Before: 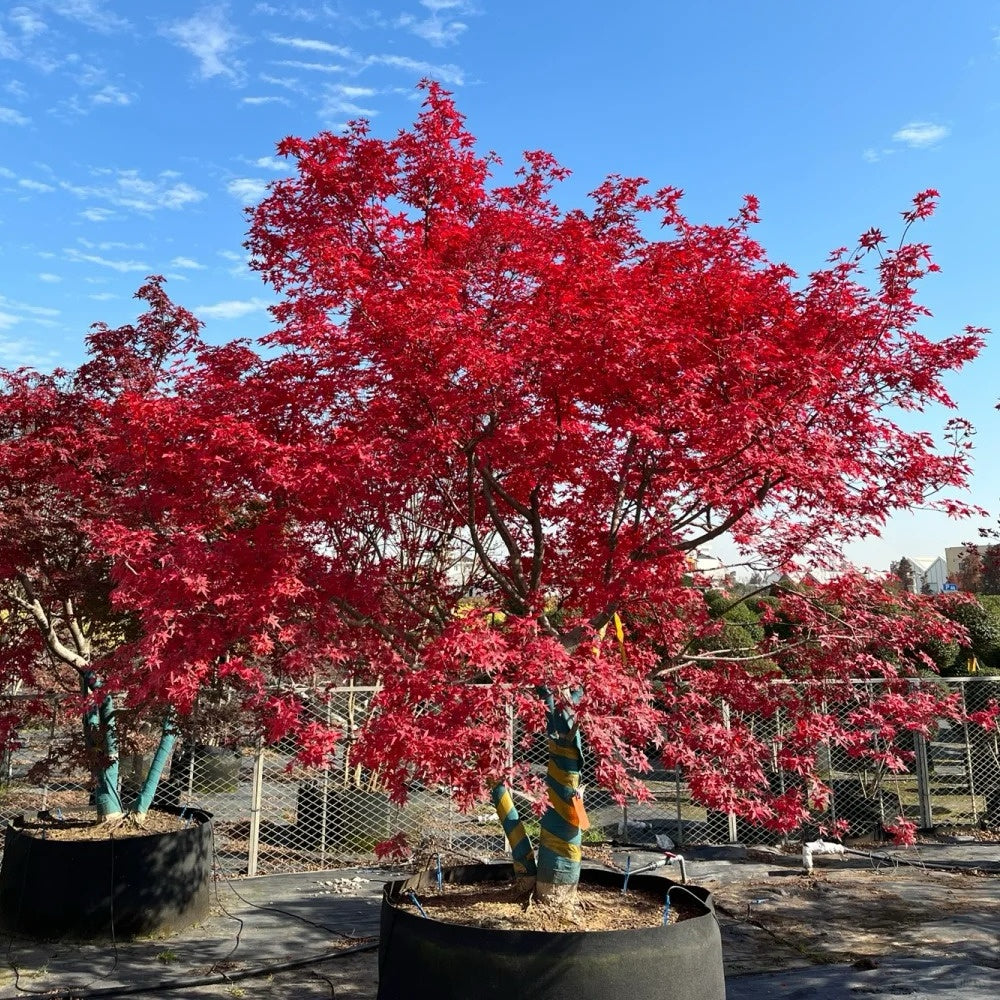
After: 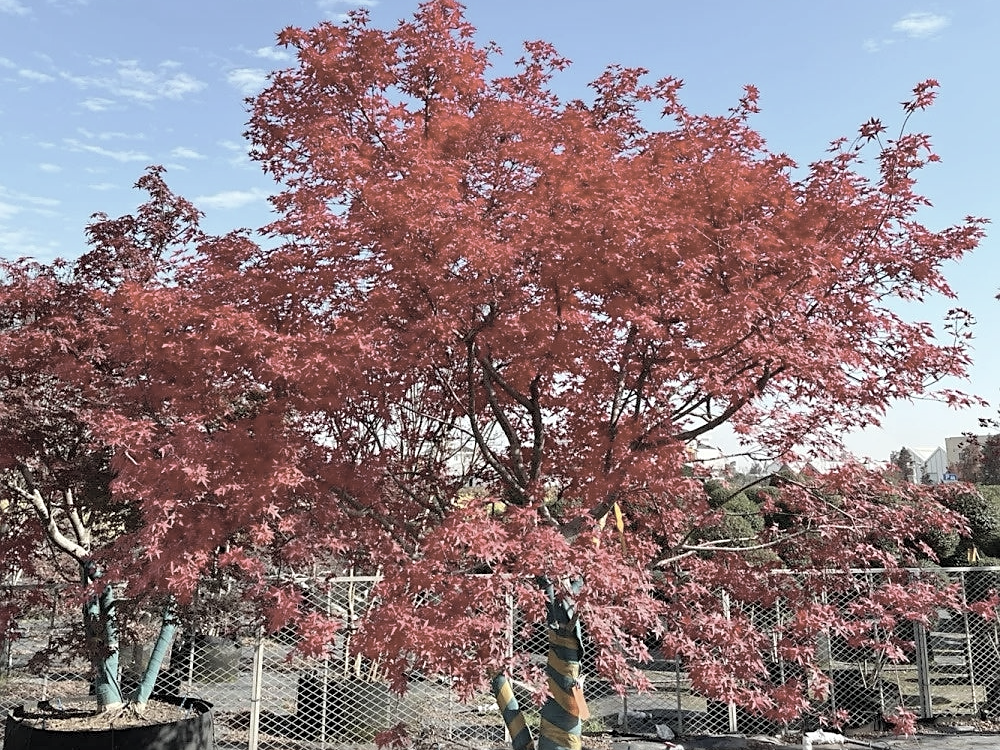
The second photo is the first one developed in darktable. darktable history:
sharpen: radius 1.864, amount 0.398, threshold 1.271
white balance: red 0.986, blue 1.01
contrast brightness saturation: brightness 0.18, saturation -0.5
crop: top 11.038%, bottom 13.962%
